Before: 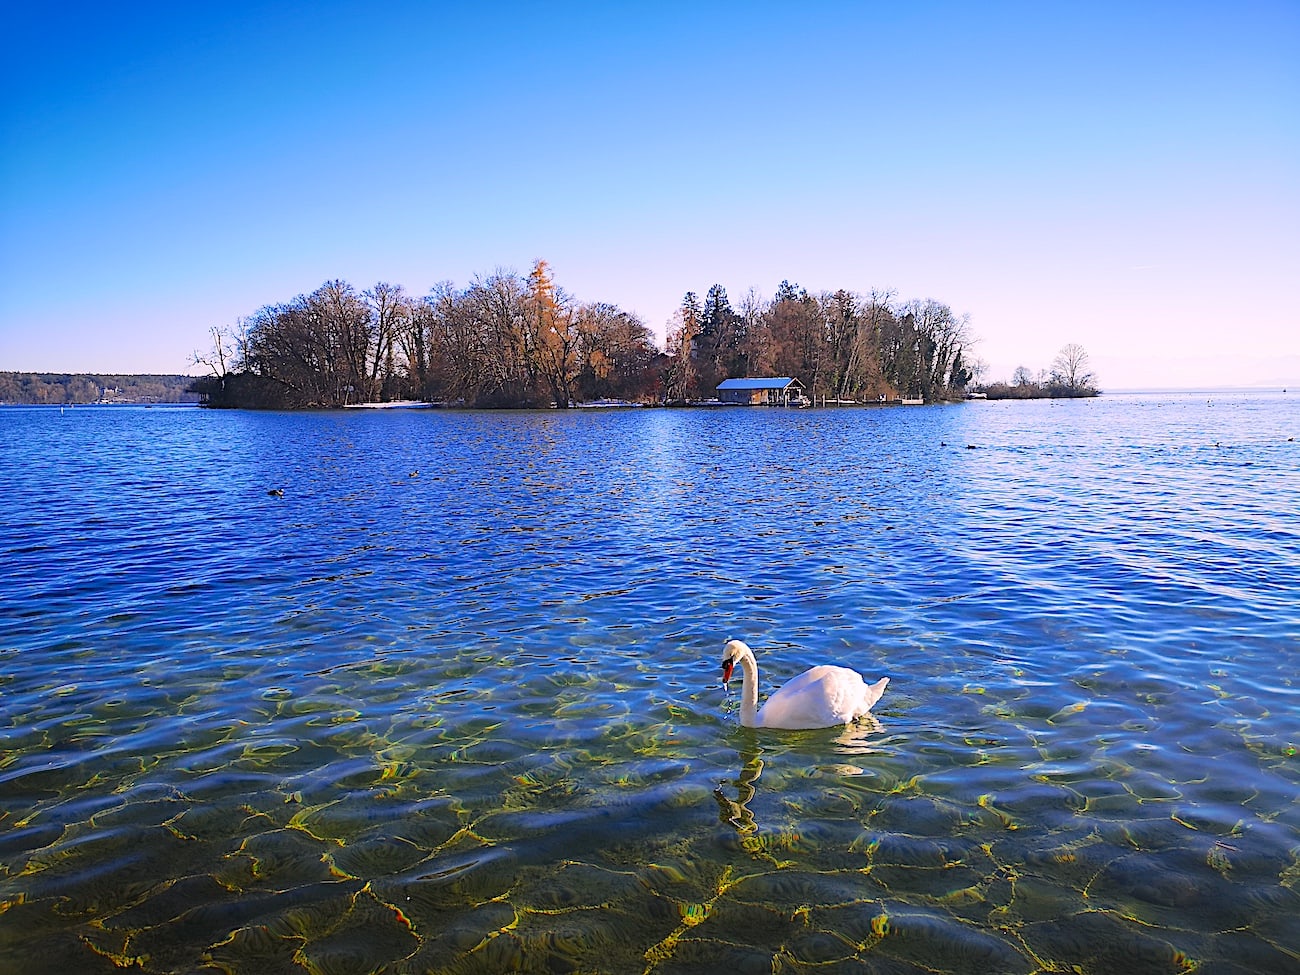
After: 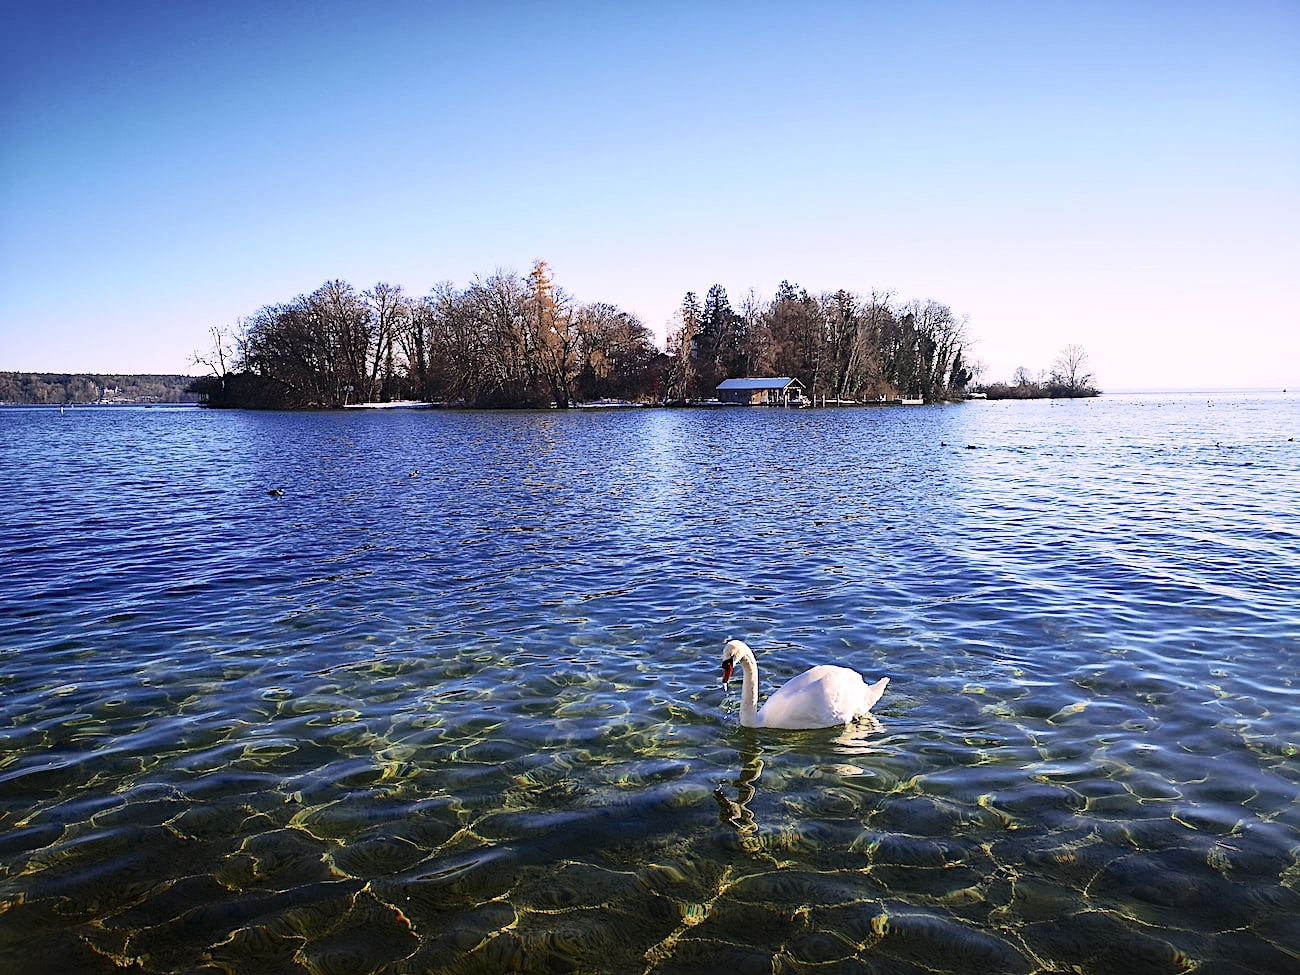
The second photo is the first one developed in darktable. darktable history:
exposure: exposure -0.01 EV, compensate highlight preservation false
contrast brightness saturation: contrast 0.25, saturation -0.31
local contrast: mode bilateral grid, contrast 20, coarseness 50, detail 120%, midtone range 0.2
